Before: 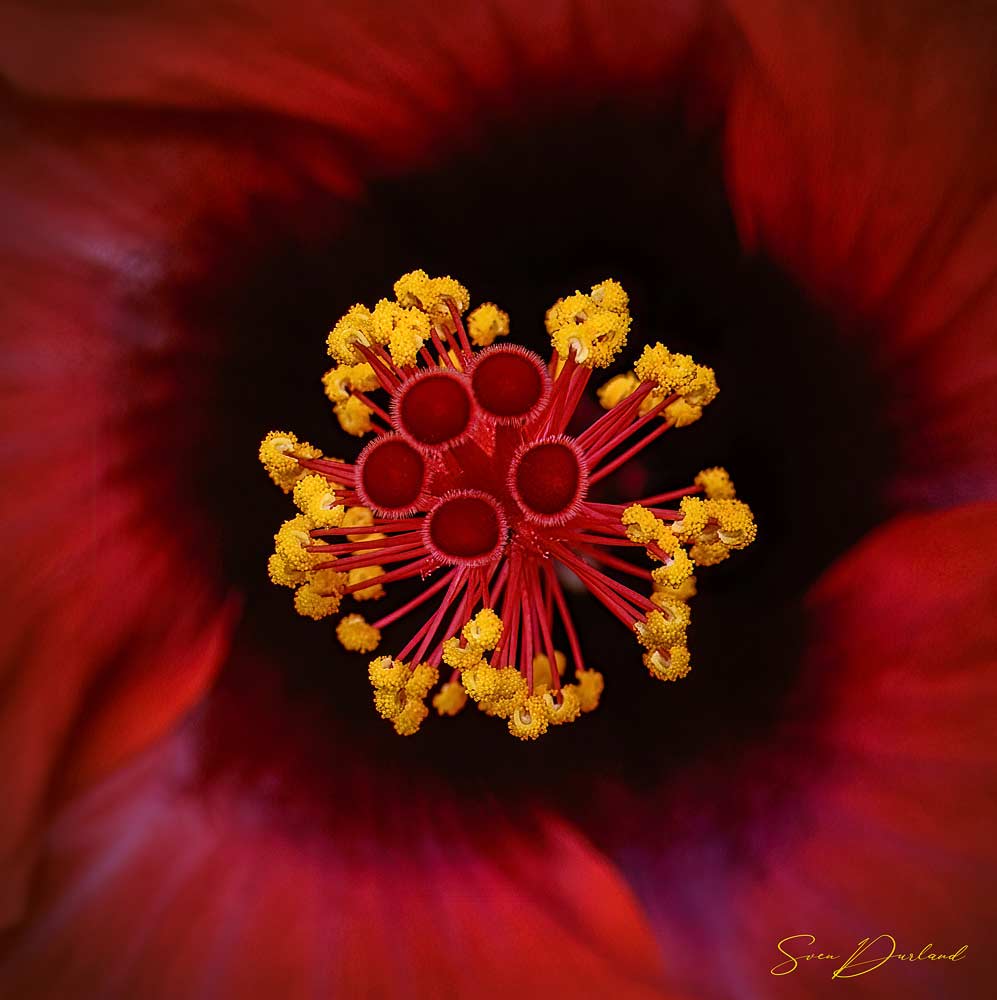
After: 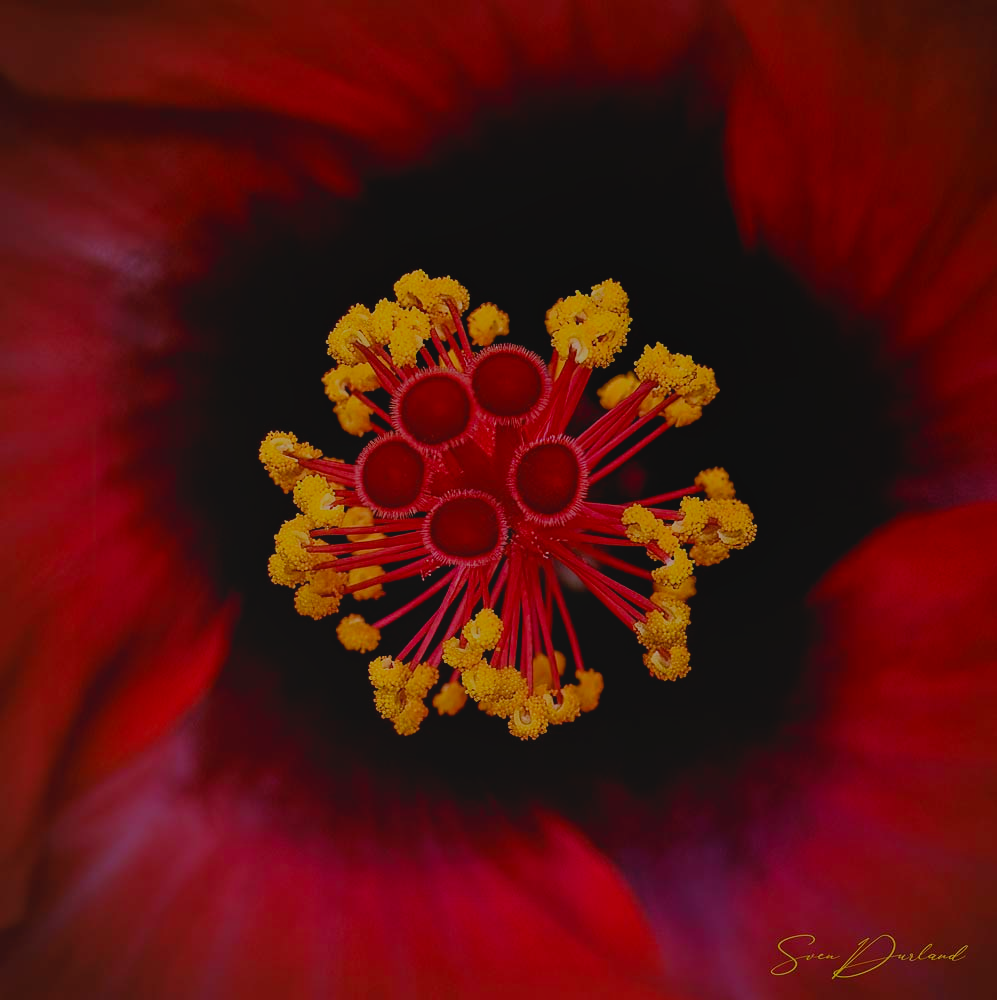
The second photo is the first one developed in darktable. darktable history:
filmic rgb: black relative exposure -7.44 EV, white relative exposure 4.83 EV, hardness 3.4
local contrast: detail 72%
